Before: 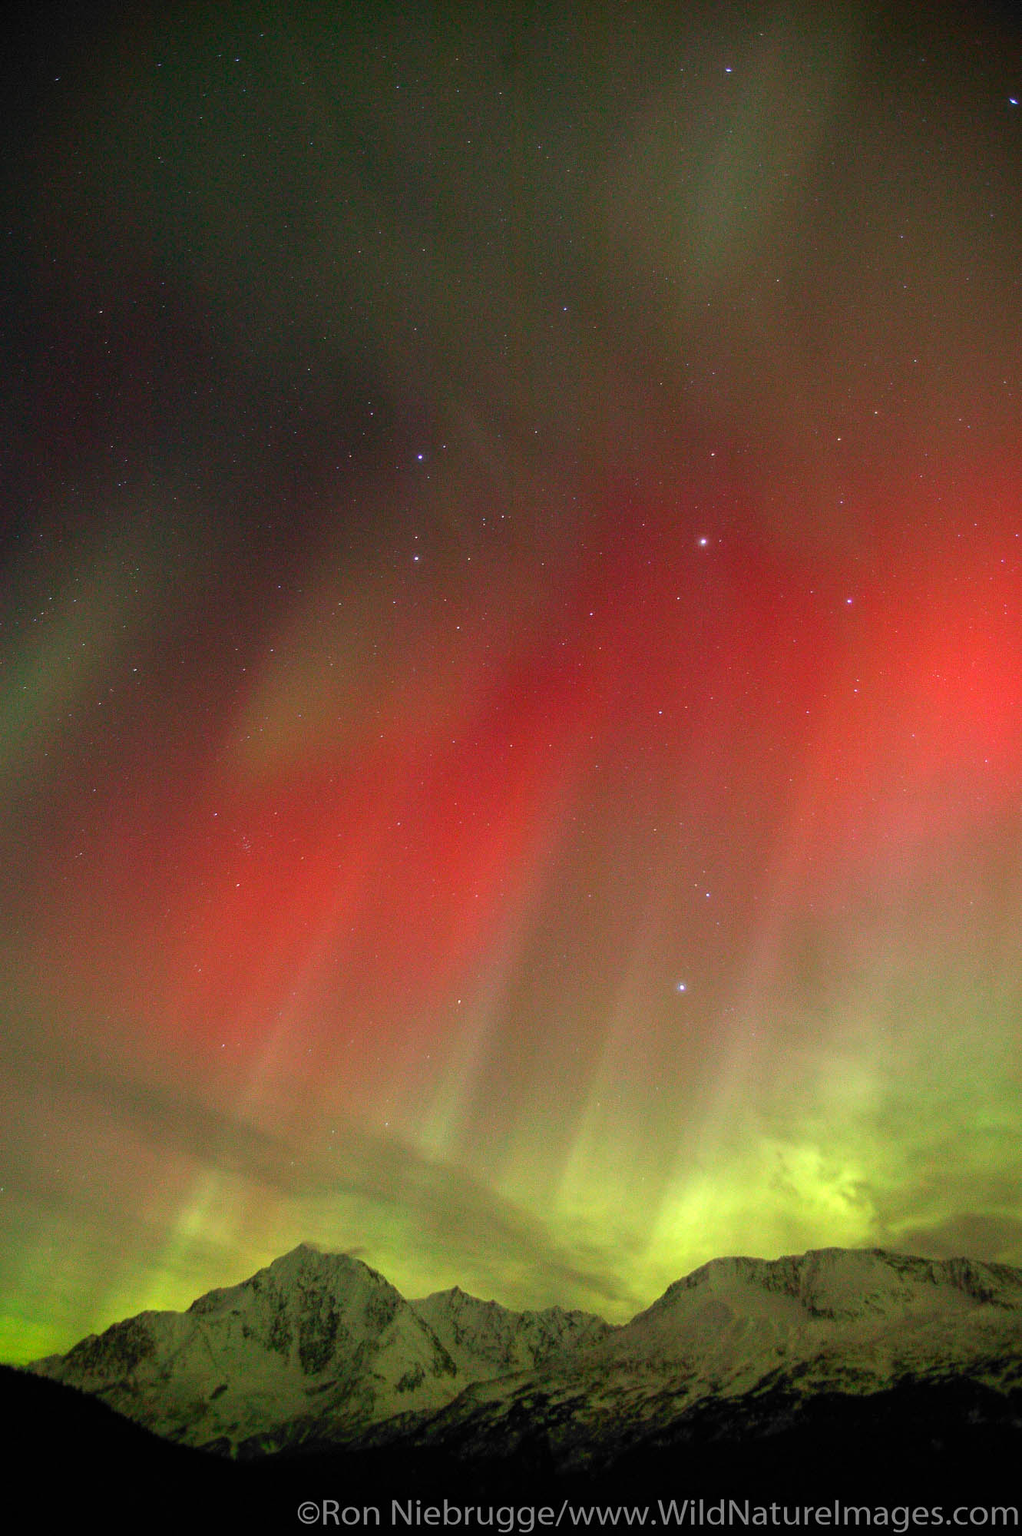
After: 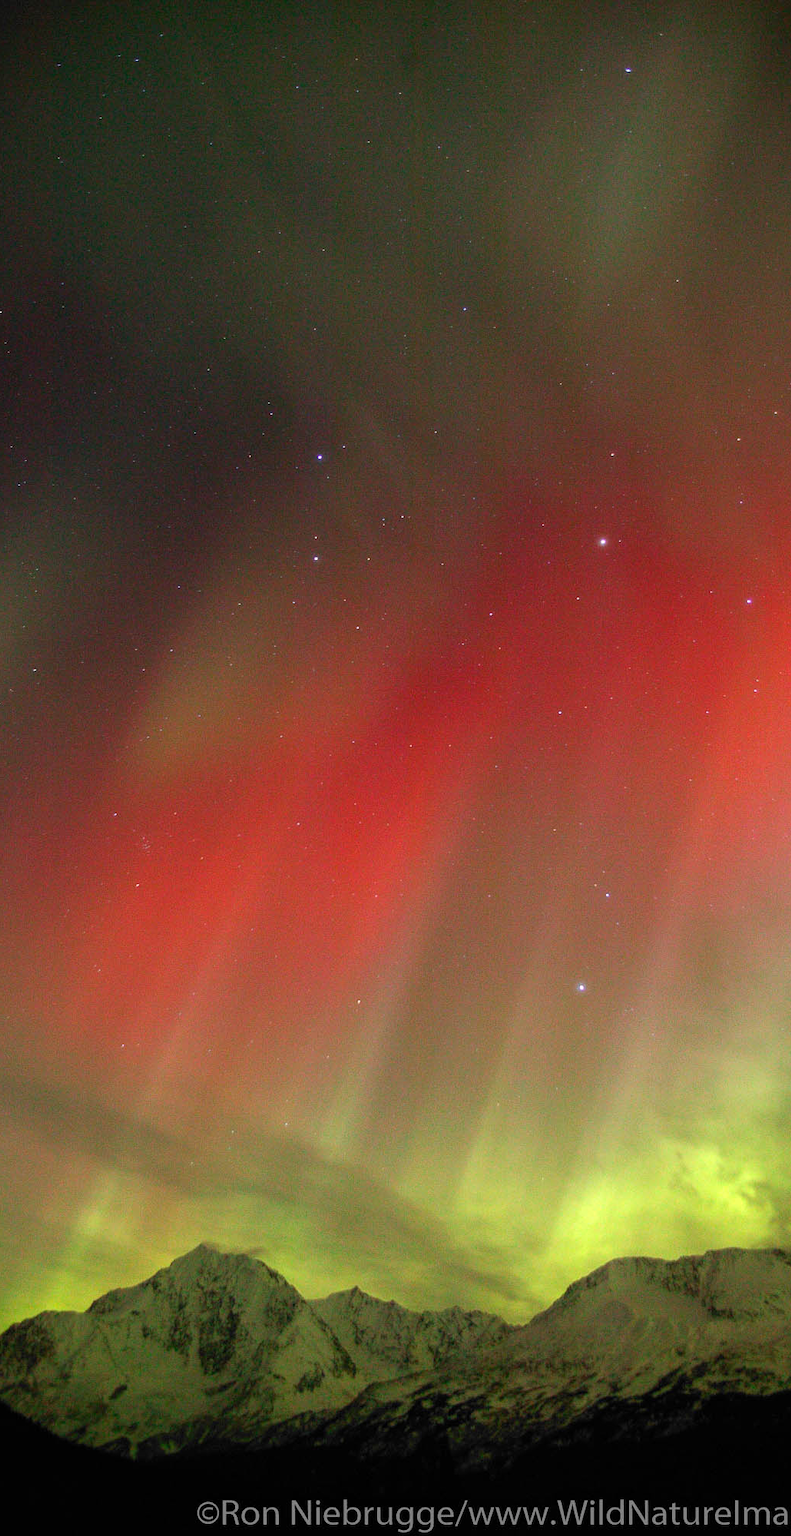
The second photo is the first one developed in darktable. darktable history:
crop: left 9.861%, right 12.653%
